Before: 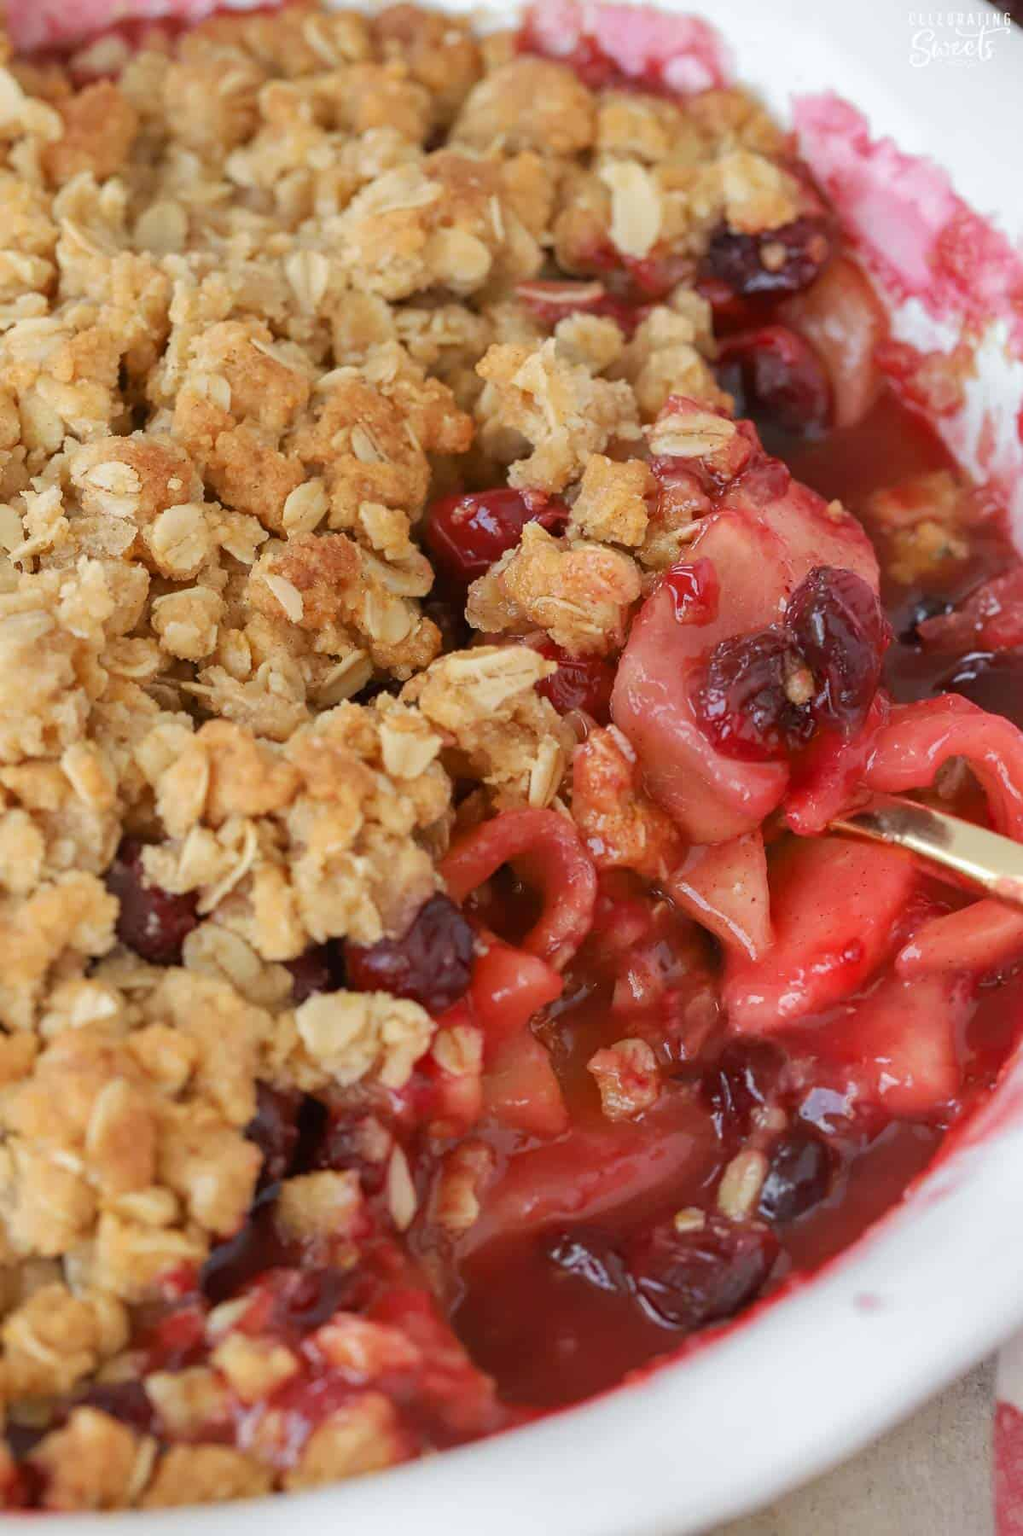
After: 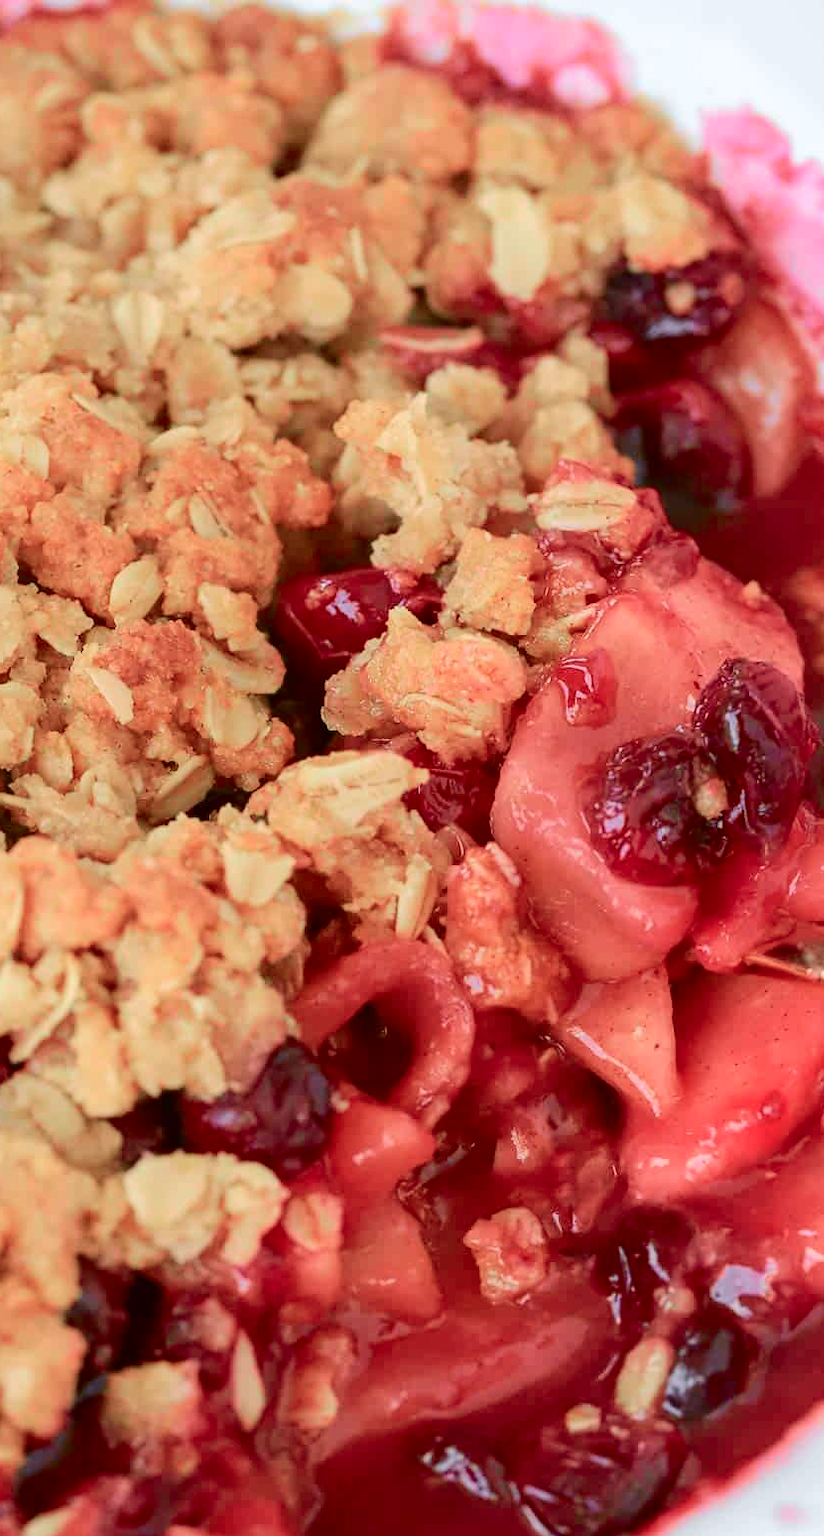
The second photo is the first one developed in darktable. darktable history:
crop: left 18.479%, right 12.2%, bottom 13.971%
tone curve: curves: ch0 [(0, 0) (0.033, 0.016) (0.171, 0.127) (0.33, 0.331) (0.432, 0.475) (0.601, 0.665) (0.843, 0.876) (1, 1)]; ch1 [(0, 0) (0.339, 0.349) (0.445, 0.42) (0.476, 0.47) (0.501, 0.499) (0.516, 0.525) (0.548, 0.563) (0.584, 0.633) (0.728, 0.746) (1, 1)]; ch2 [(0, 0) (0.327, 0.324) (0.417, 0.44) (0.46, 0.453) (0.502, 0.498) (0.517, 0.524) (0.53, 0.554) (0.579, 0.599) (0.745, 0.704) (1, 1)], color space Lab, independent channels, preserve colors none
